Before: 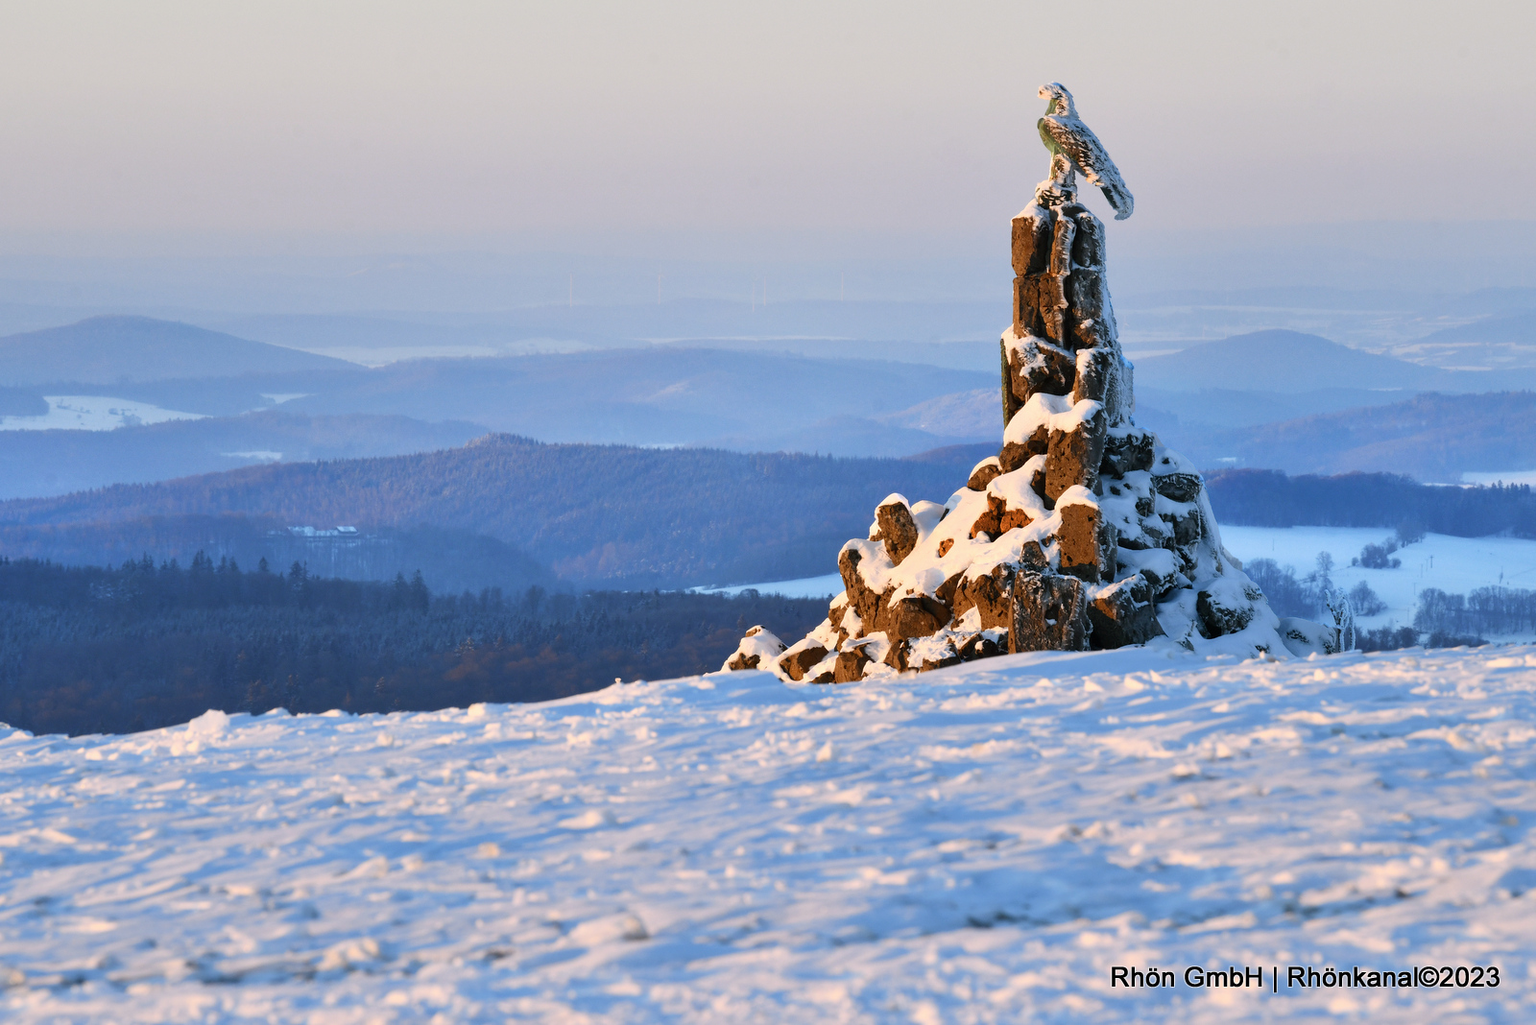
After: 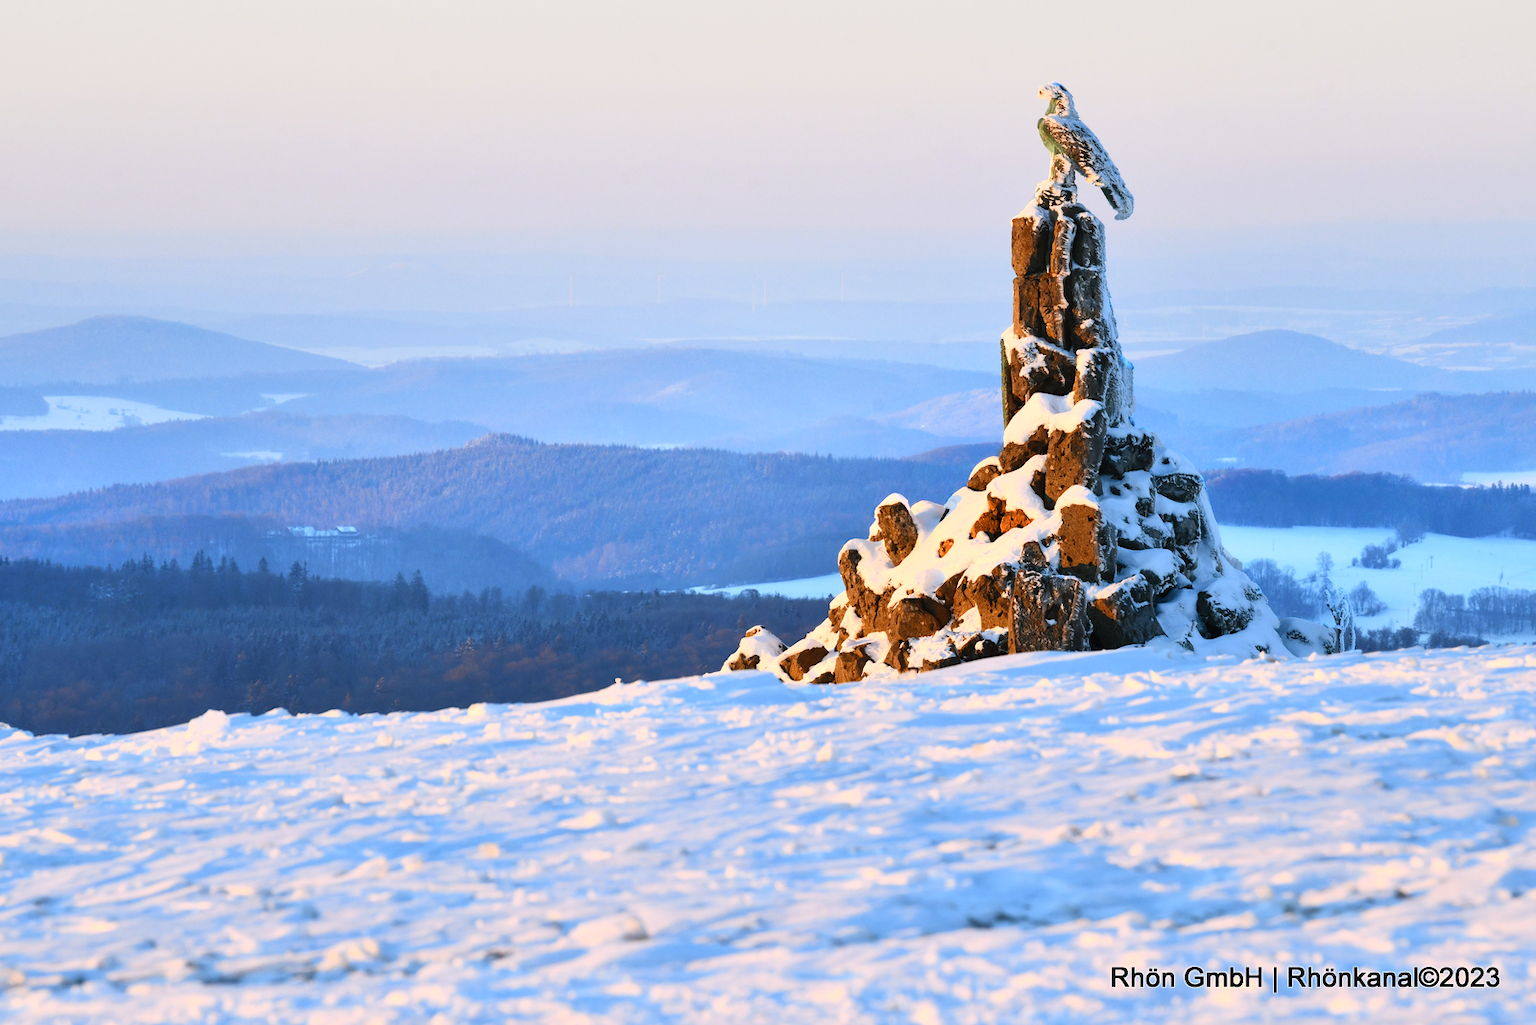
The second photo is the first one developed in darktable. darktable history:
contrast brightness saturation: contrast 0.205, brightness 0.156, saturation 0.219
